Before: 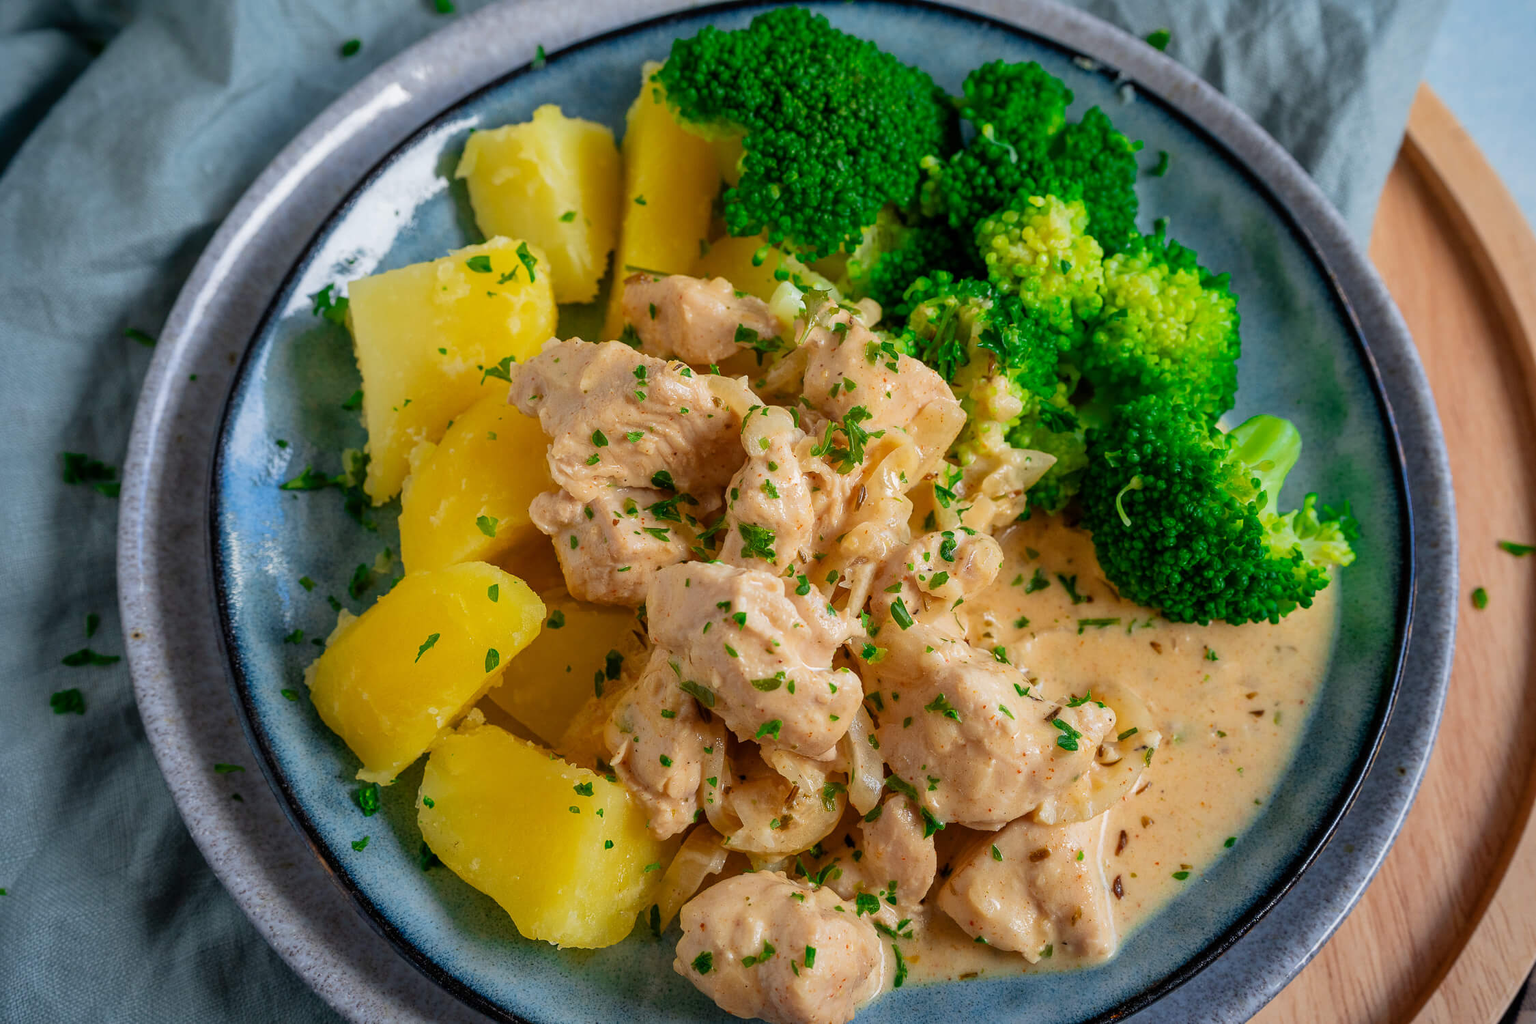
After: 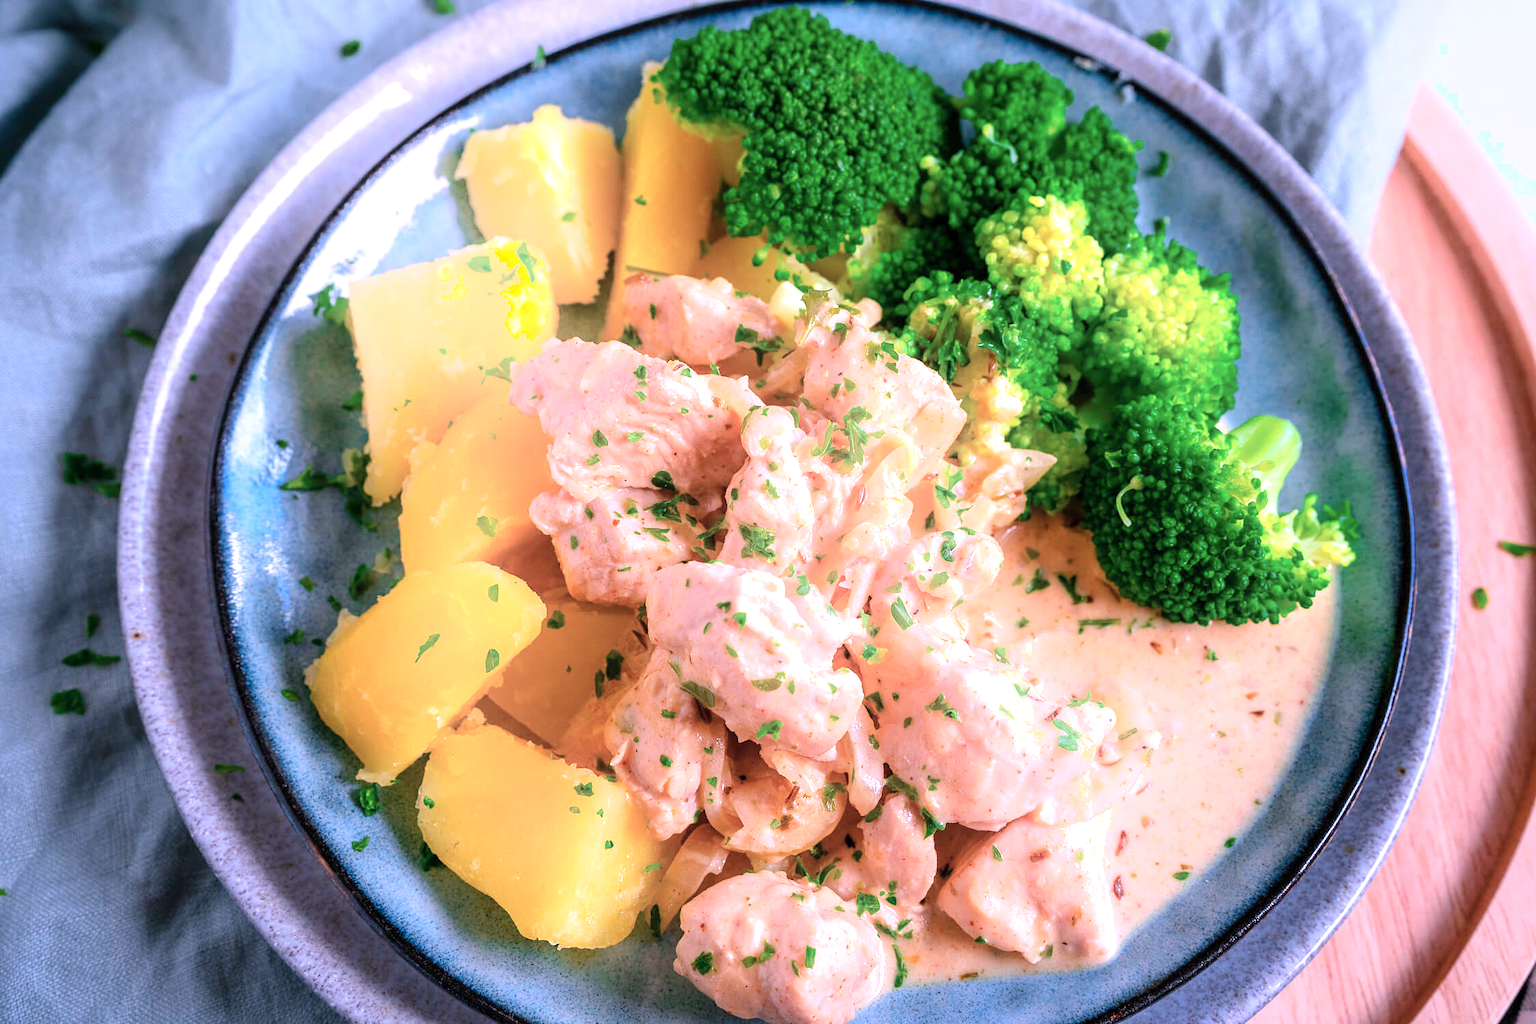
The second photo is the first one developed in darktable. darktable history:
color correction: highlights a* 15.18, highlights b* -24.72
shadows and highlights: highlights 70.79, soften with gaussian
exposure: exposure 0.946 EV, compensate highlight preservation false
